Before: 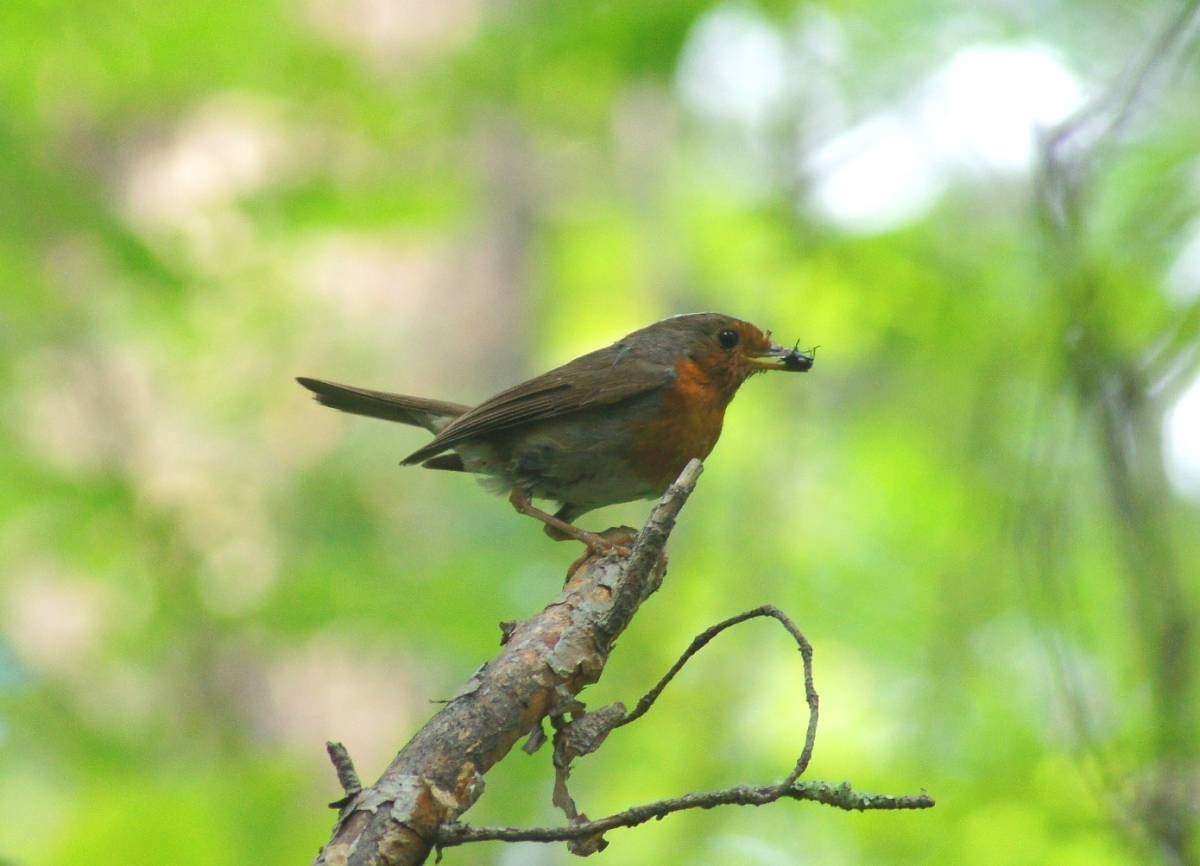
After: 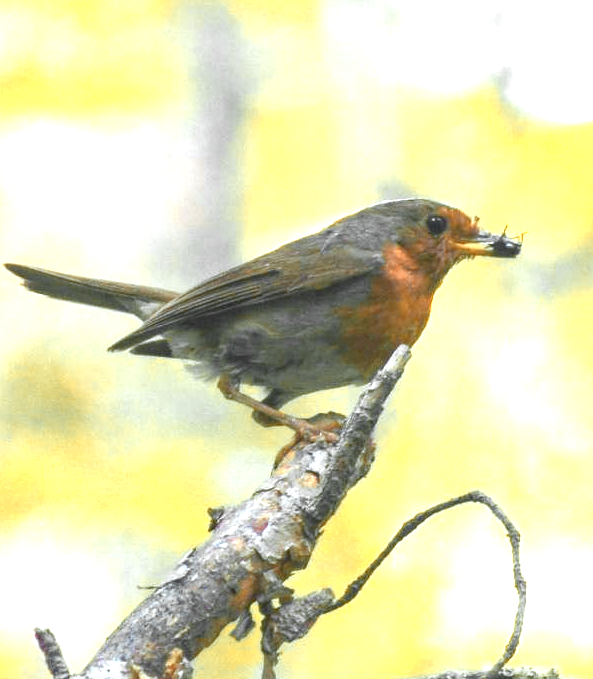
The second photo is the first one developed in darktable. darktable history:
white balance: red 0.926, green 1.003, blue 1.133
color zones: curves: ch0 [(0.009, 0.528) (0.136, 0.6) (0.255, 0.586) (0.39, 0.528) (0.522, 0.584) (0.686, 0.736) (0.849, 0.561)]; ch1 [(0.045, 0.781) (0.14, 0.416) (0.257, 0.695) (0.442, 0.032) (0.738, 0.338) (0.818, 0.632) (0.891, 0.741) (1, 0.704)]; ch2 [(0, 0.667) (0.141, 0.52) (0.26, 0.37) (0.474, 0.432) (0.743, 0.286)]
local contrast: on, module defaults
rotate and perspective: crop left 0, crop top 0
exposure: exposure 0.999 EV, compensate highlight preservation false
crop and rotate: angle 0.02°, left 24.353%, top 13.219%, right 26.156%, bottom 8.224%
